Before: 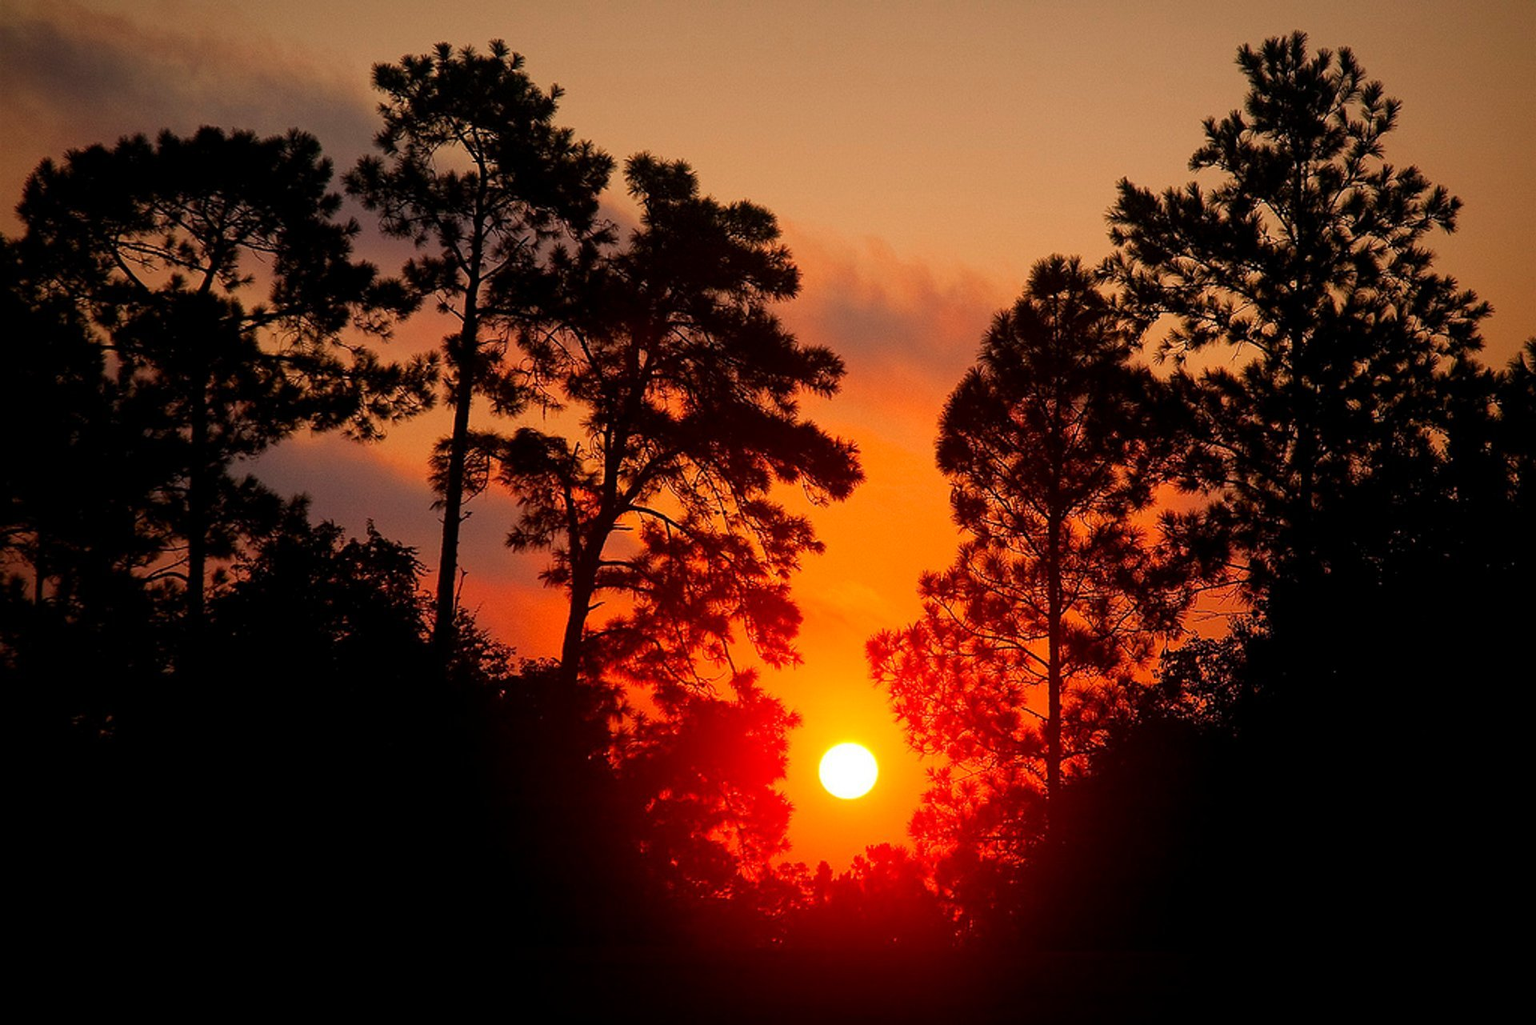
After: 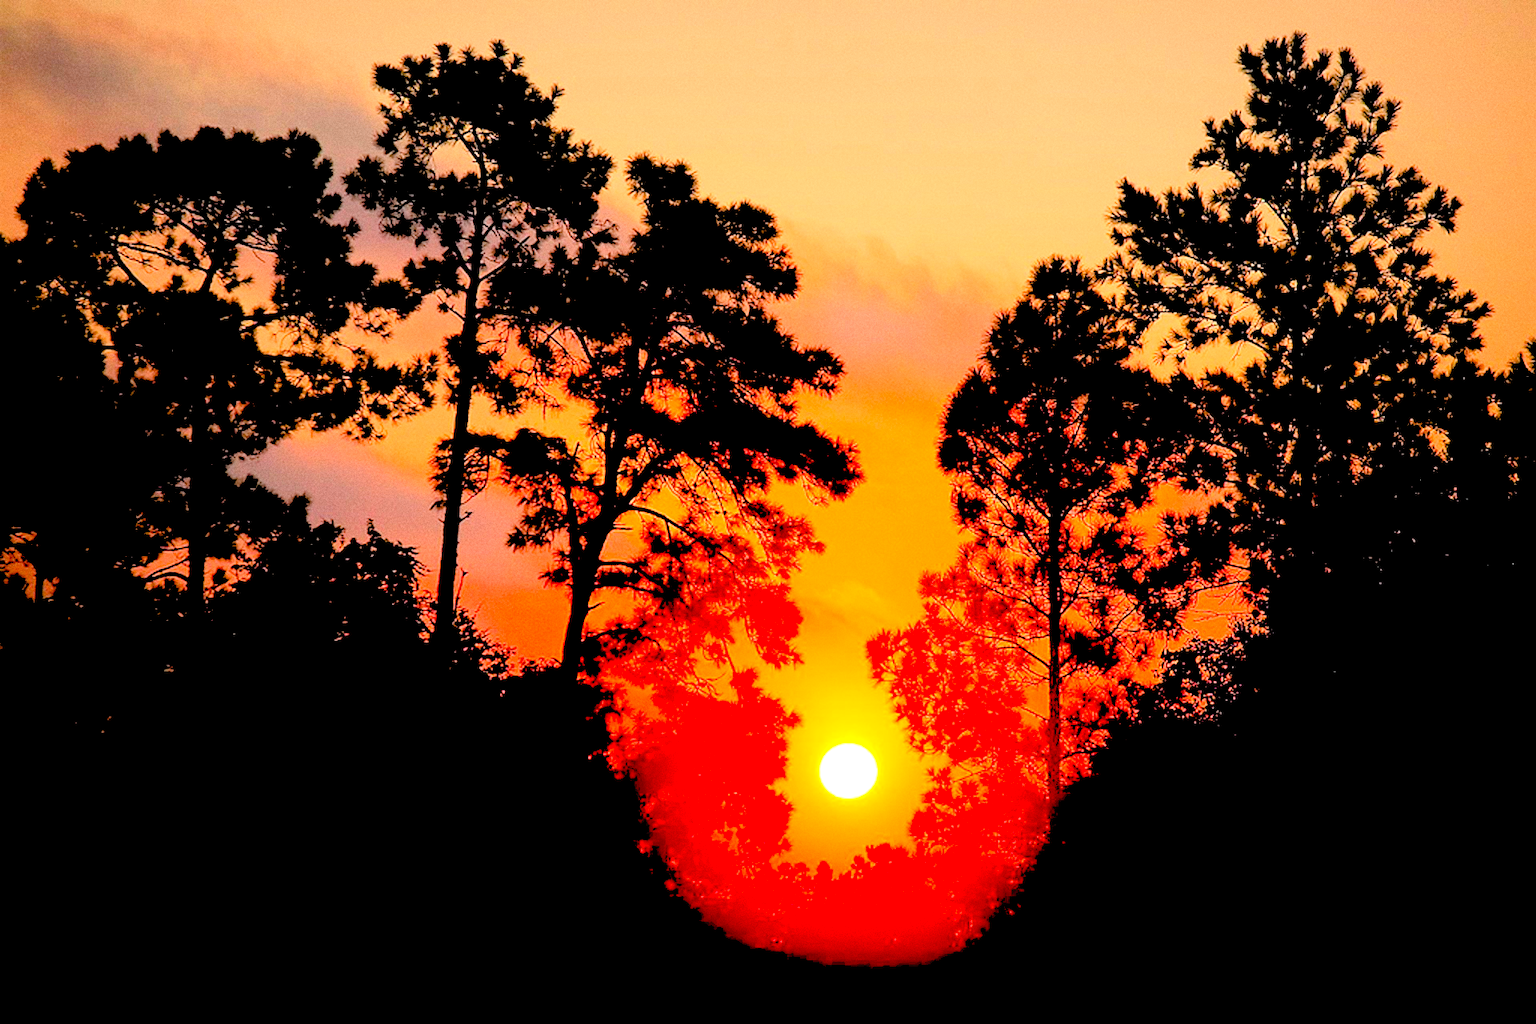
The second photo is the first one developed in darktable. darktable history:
grain: coarseness 0.09 ISO
contrast brightness saturation: contrast 0.1, brightness 0.3, saturation 0.14
rgb levels: preserve colors sum RGB, levels [[0.038, 0.433, 0.934], [0, 0.5, 1], [0, 0.5, 1]]
exposure: black level correction 0.011, exposure 1.088 EV, compensate exposure bias true, compensate highlight preservation false
